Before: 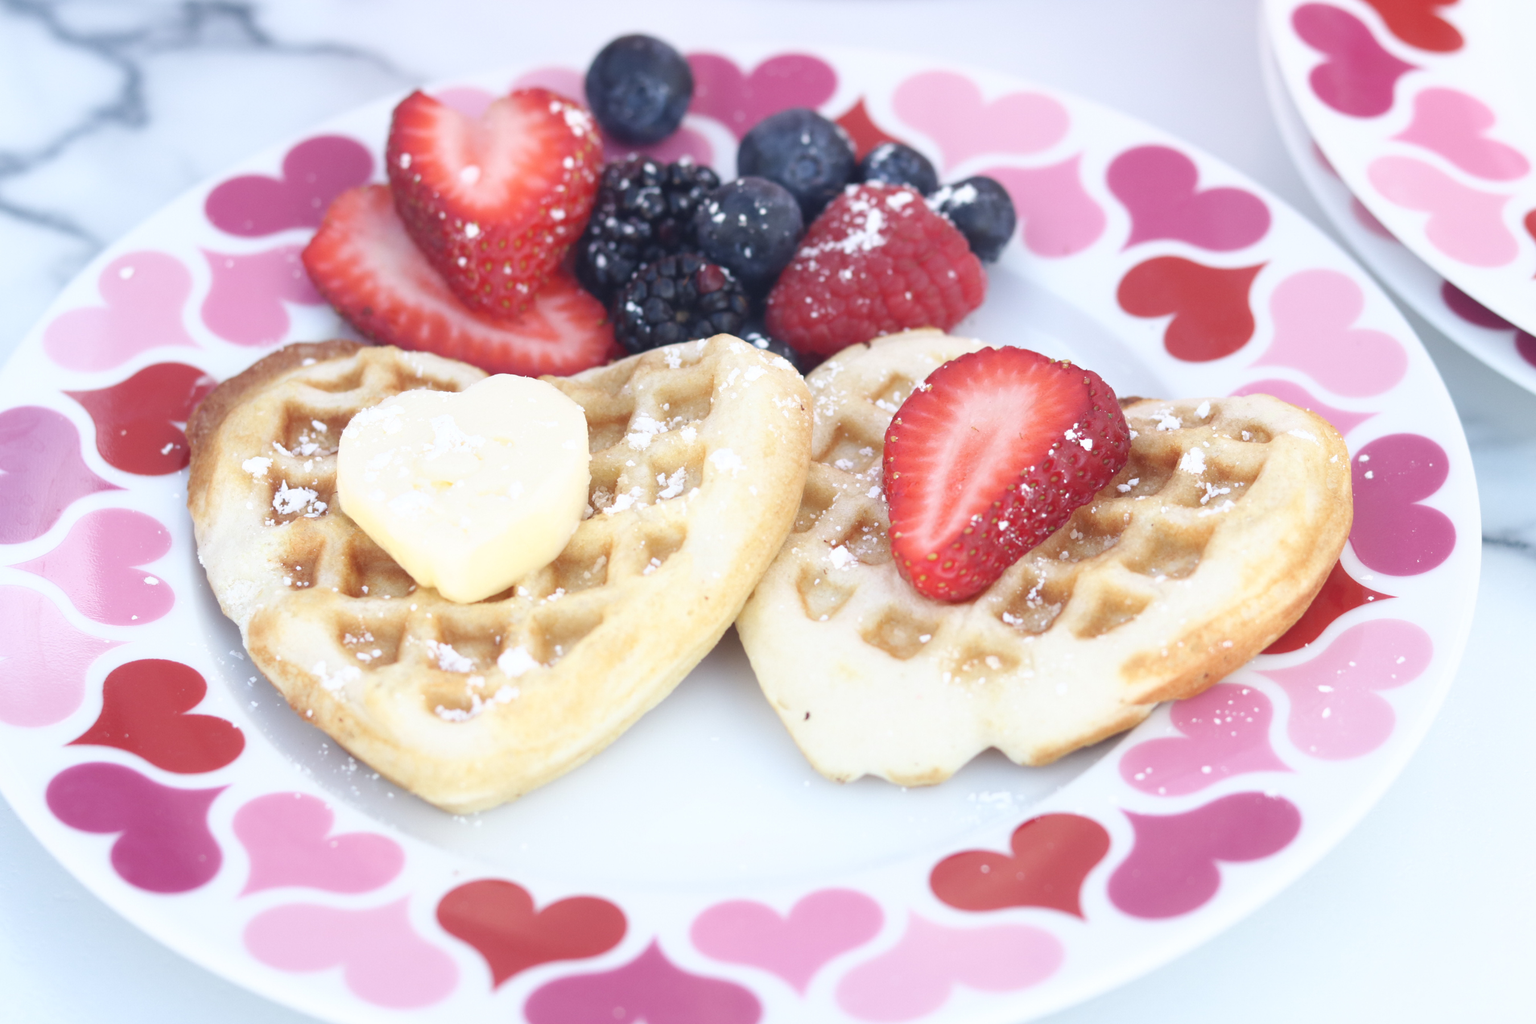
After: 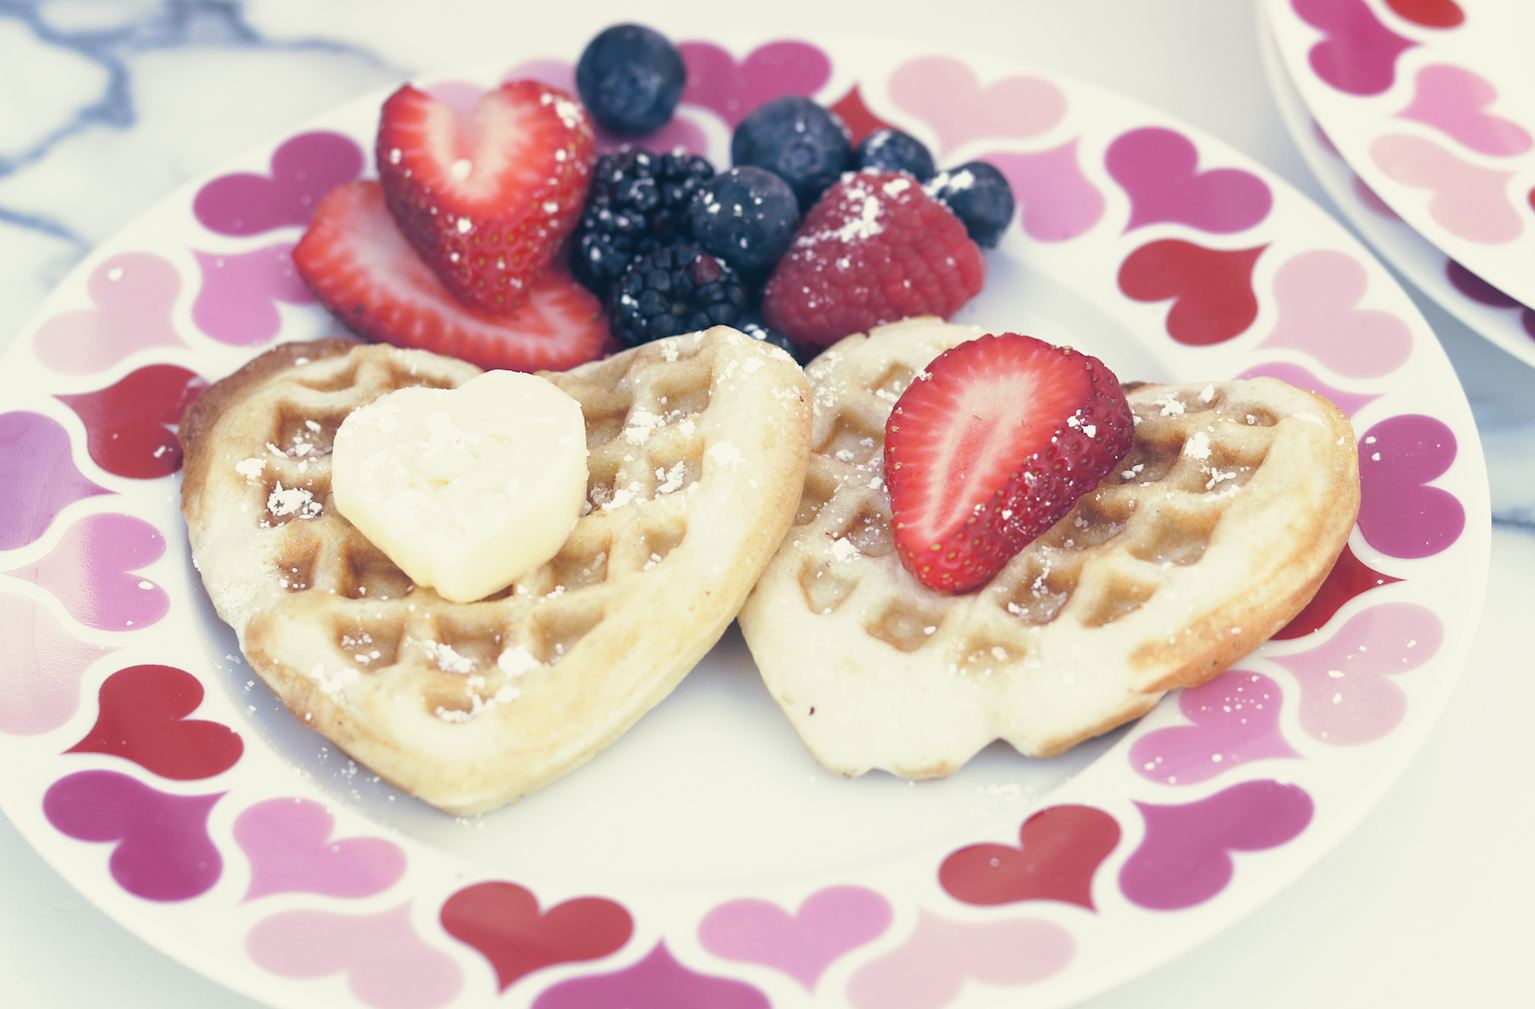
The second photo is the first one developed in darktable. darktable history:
exposure: exposure -0.177 EV, compensate highlight preservation false
split-toning: shadows › hue 216°, shadows › saturation 1, highlights › hue 57.6°, balance -33.4
rotate and perspective: rotation -1°, crop left 0.011, crop right 0.989, crop top 0.025, crop bottom 0.975
sharpen: amount 0.2
